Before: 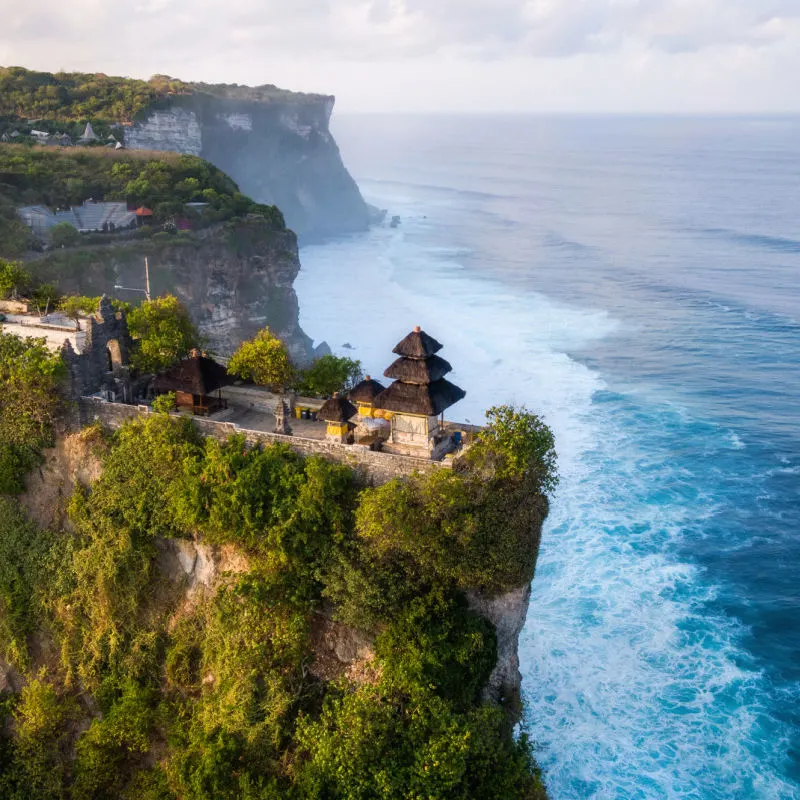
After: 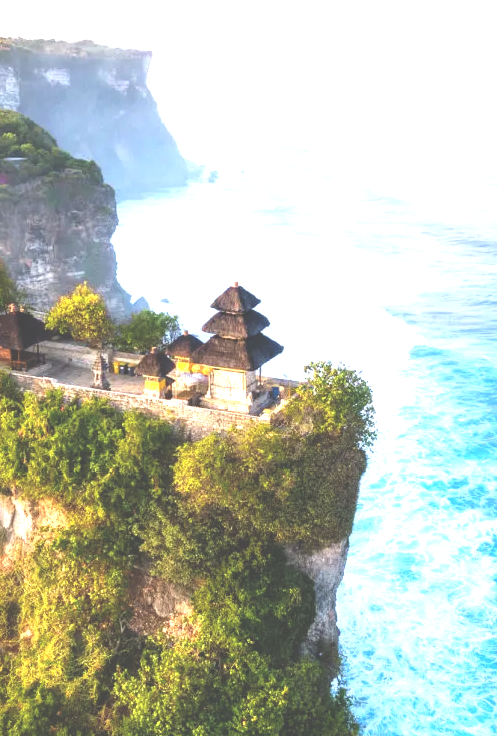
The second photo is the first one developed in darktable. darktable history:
exposure: black level correction -0.023, exposure 1.397 EV, compensate highlight preservation false
tone equalizer: on, module defaults
crop and rotate: left 22.752%, top 5.628%, right 15.051%, bottom 2.304%
